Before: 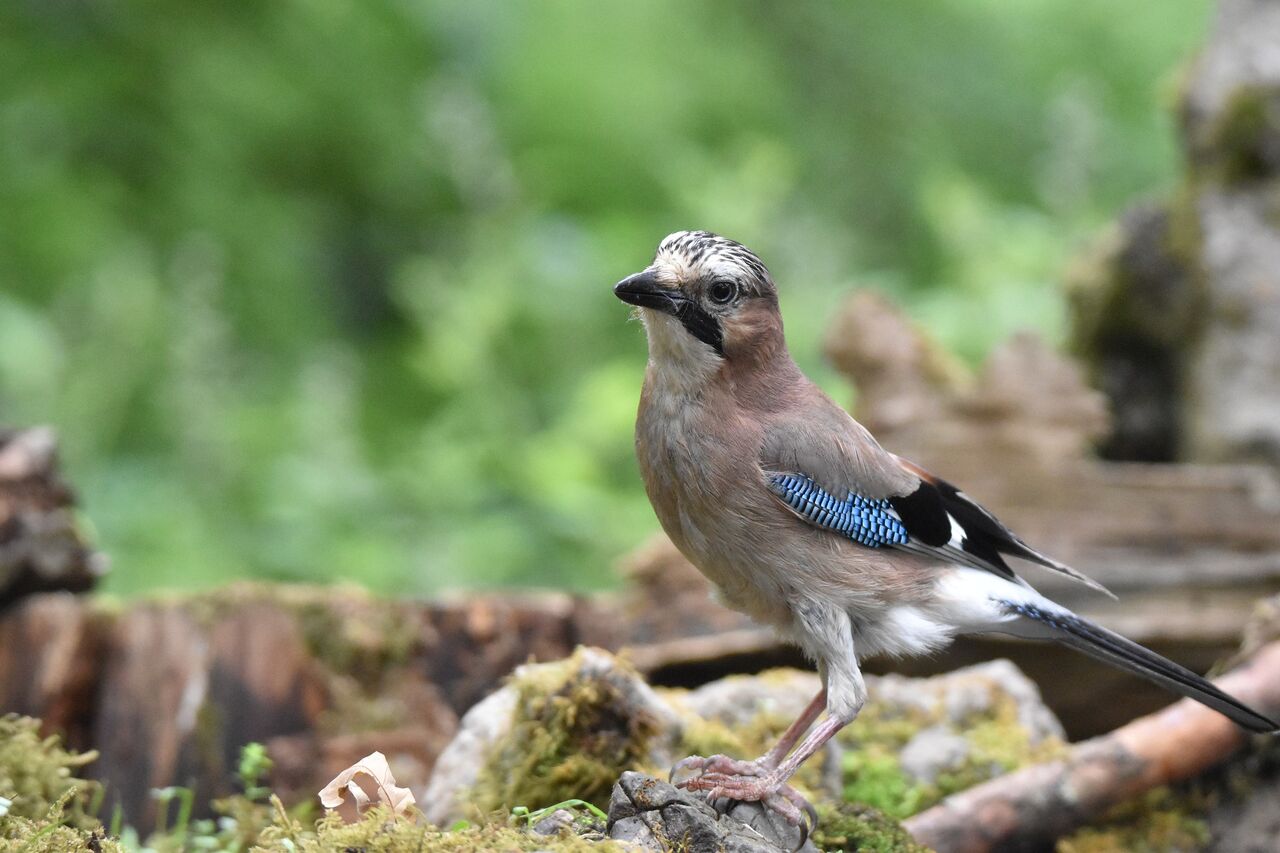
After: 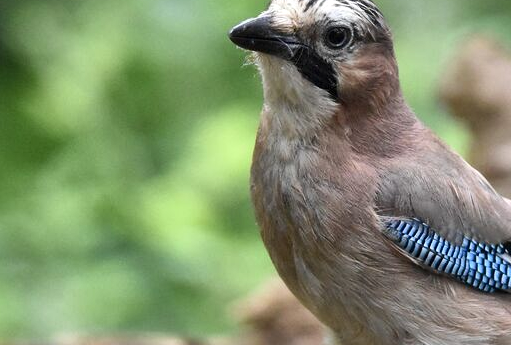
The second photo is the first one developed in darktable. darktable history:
crop: left 30.117%, top 29.963%, right 29.931%, bottom 29.476%
local contrast: mode bilateral grid, contrast 19, coarseness 49, detail 158%, midtone range 0.2
